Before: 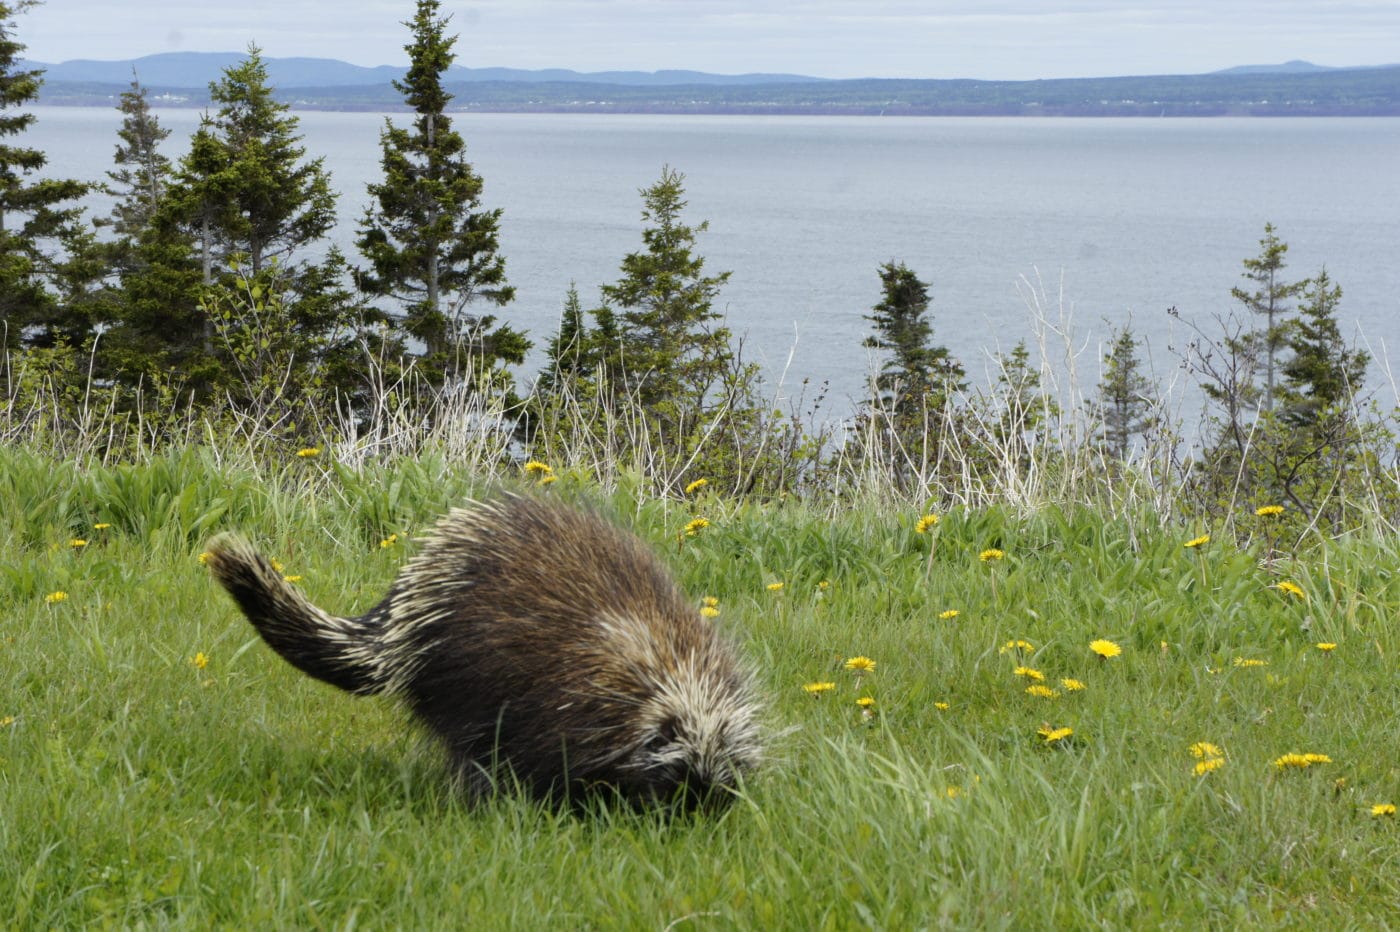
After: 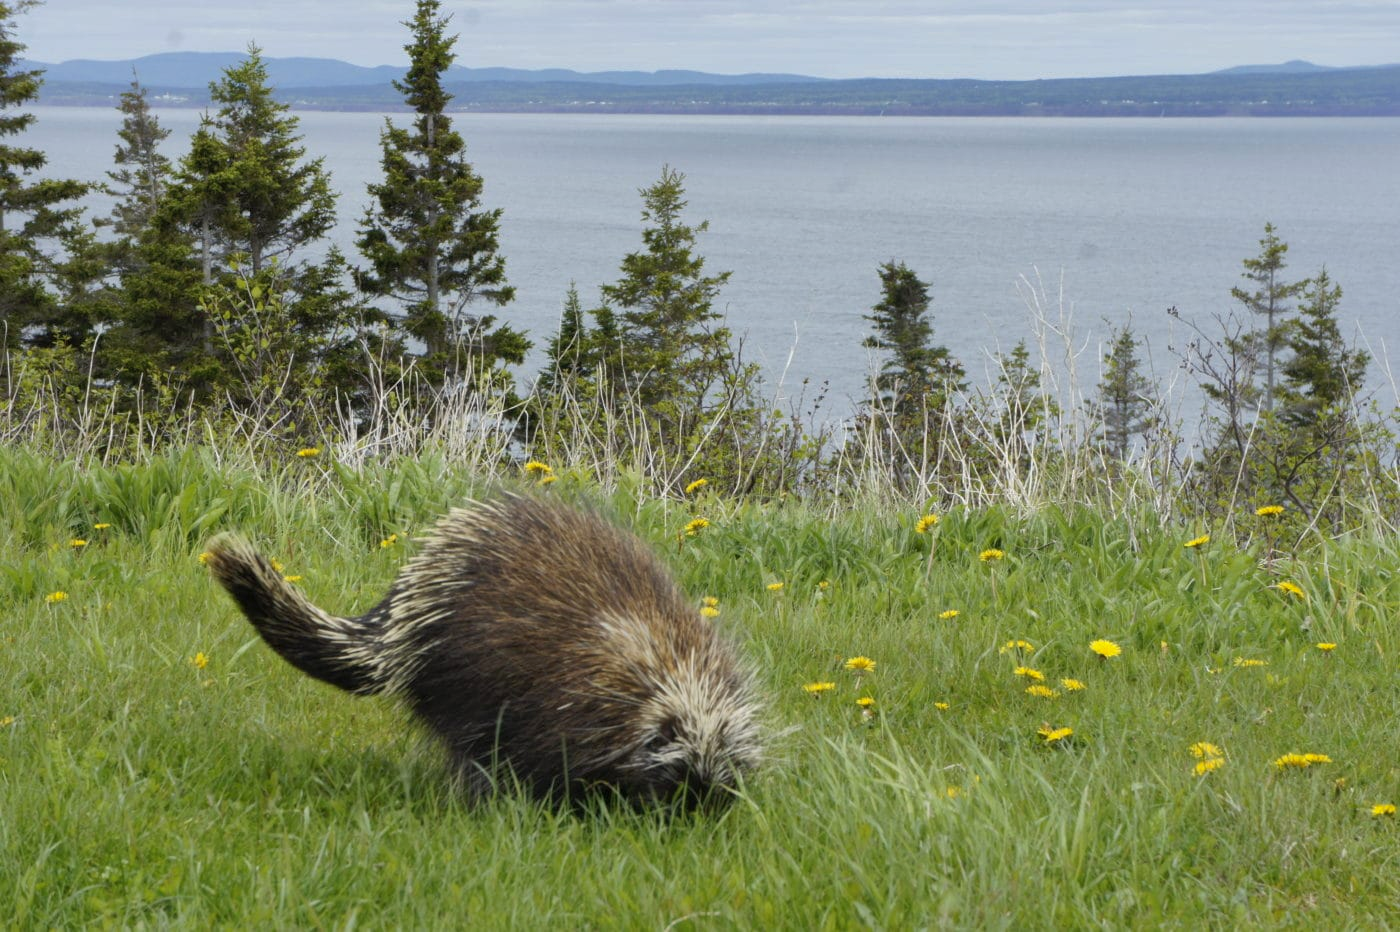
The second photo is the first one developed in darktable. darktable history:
shadows and highlights: on, module defaults
white balance: emerald 1
